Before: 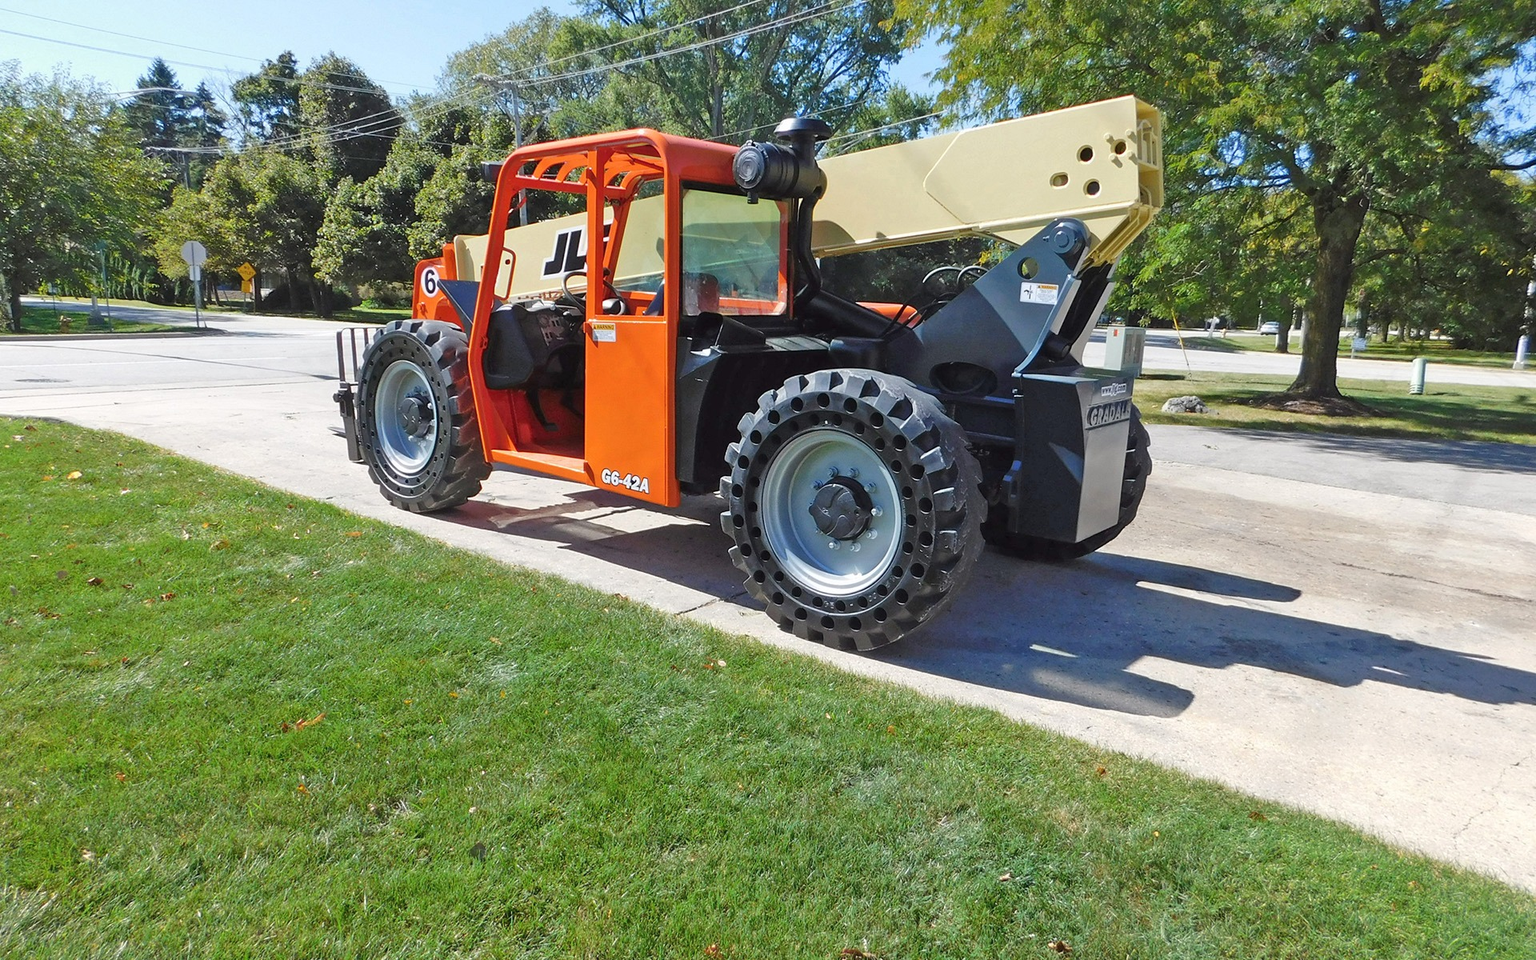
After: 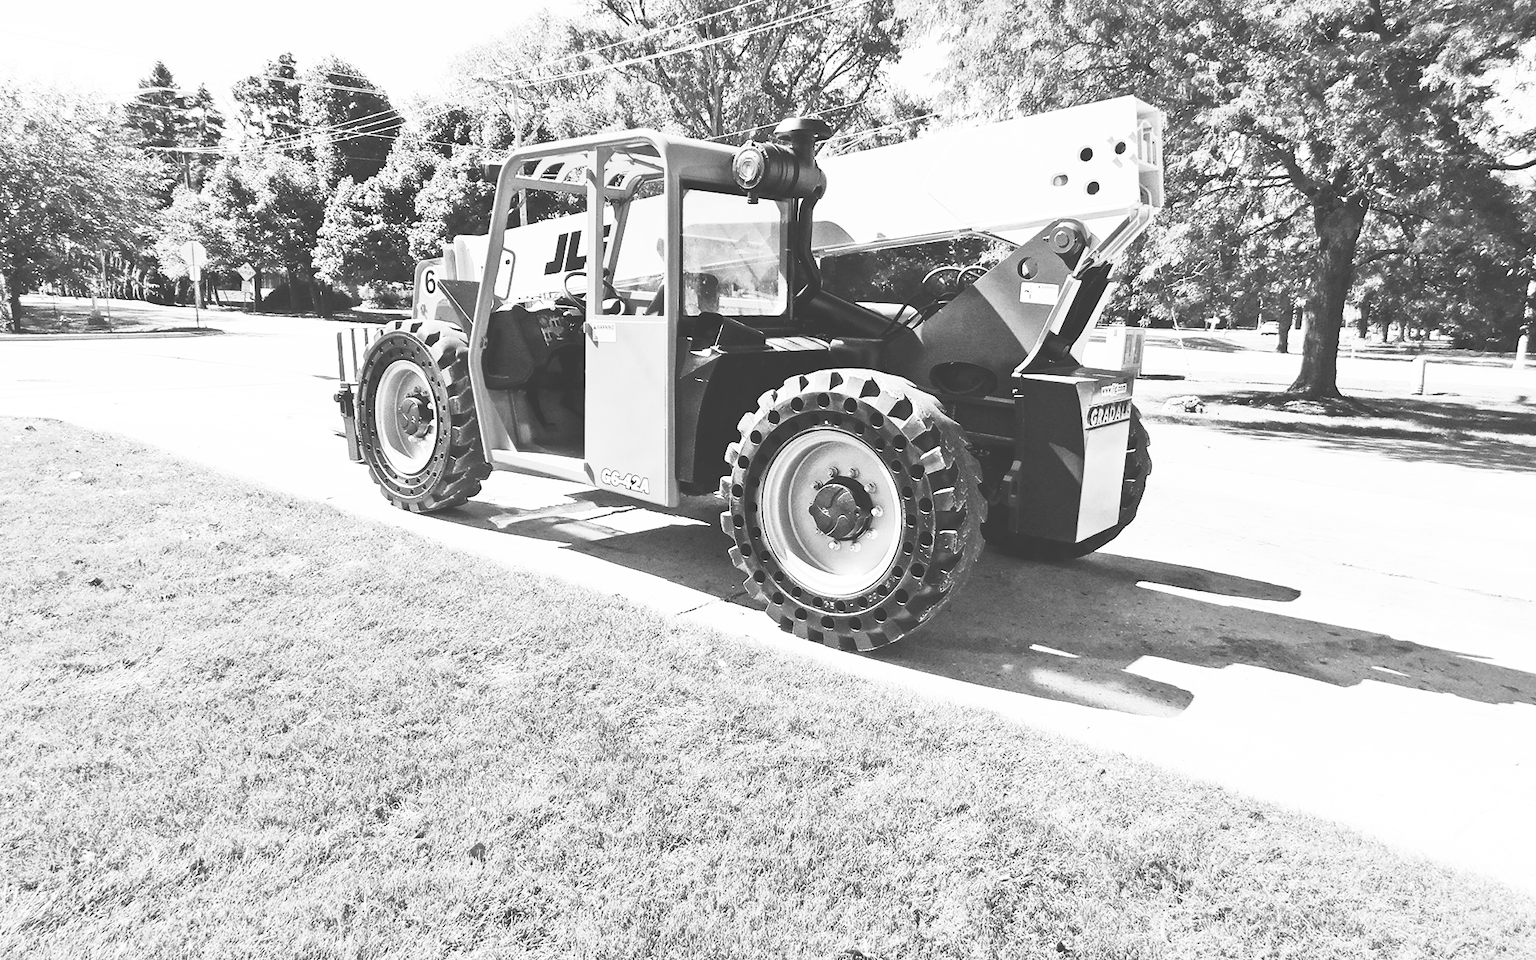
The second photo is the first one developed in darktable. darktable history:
contrast brightness saturation: contrast 0.57, brightness 0.57, saturation -0.34
tone curve: curves: ch0 [(0, 0) (0.003, 0.203) (0.011, 0.203) (0.025, 0.21) (0.044, 0.22) (0.069, 0.231) (0.1, 0.243) (0.136, 0.255) (0.177, 0.277) (0.224, 0.305) (0.277, 0.346) (0.335, 0.412) (0.399, 0.492) (0.468, 0.571) (0.543, 0.658) (0.623, 0.75) (0.709, 0.837) (0.801, 0.905) (0.898, 0.955) (1, 1)], preserve colors none
monochrome: on, module defaults
